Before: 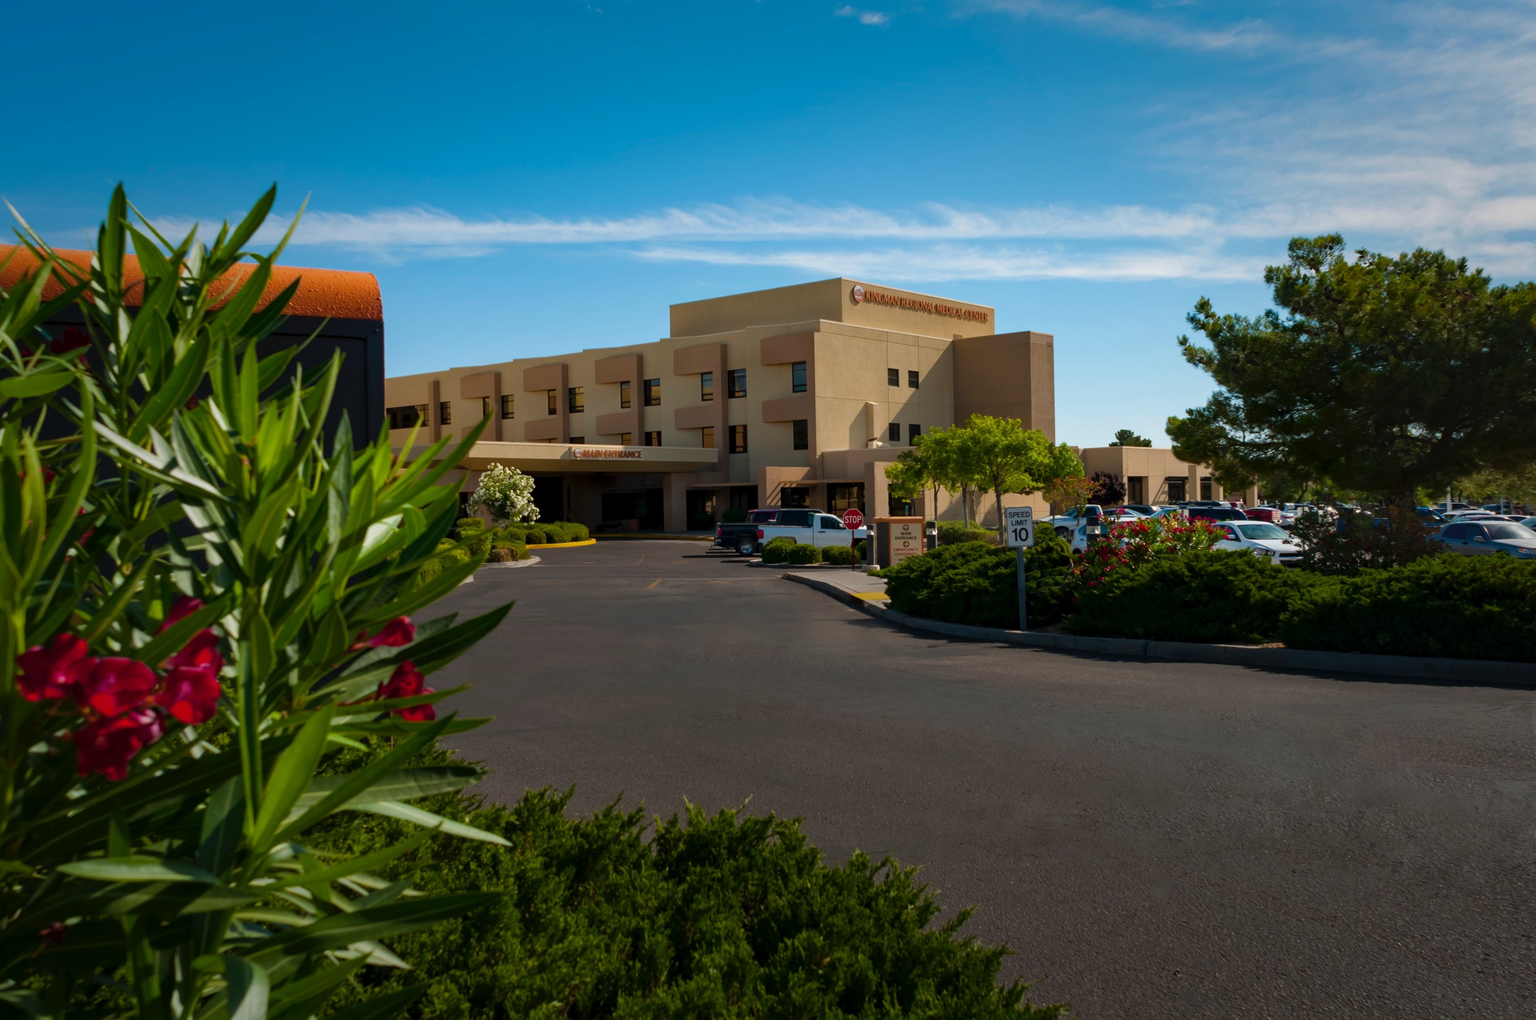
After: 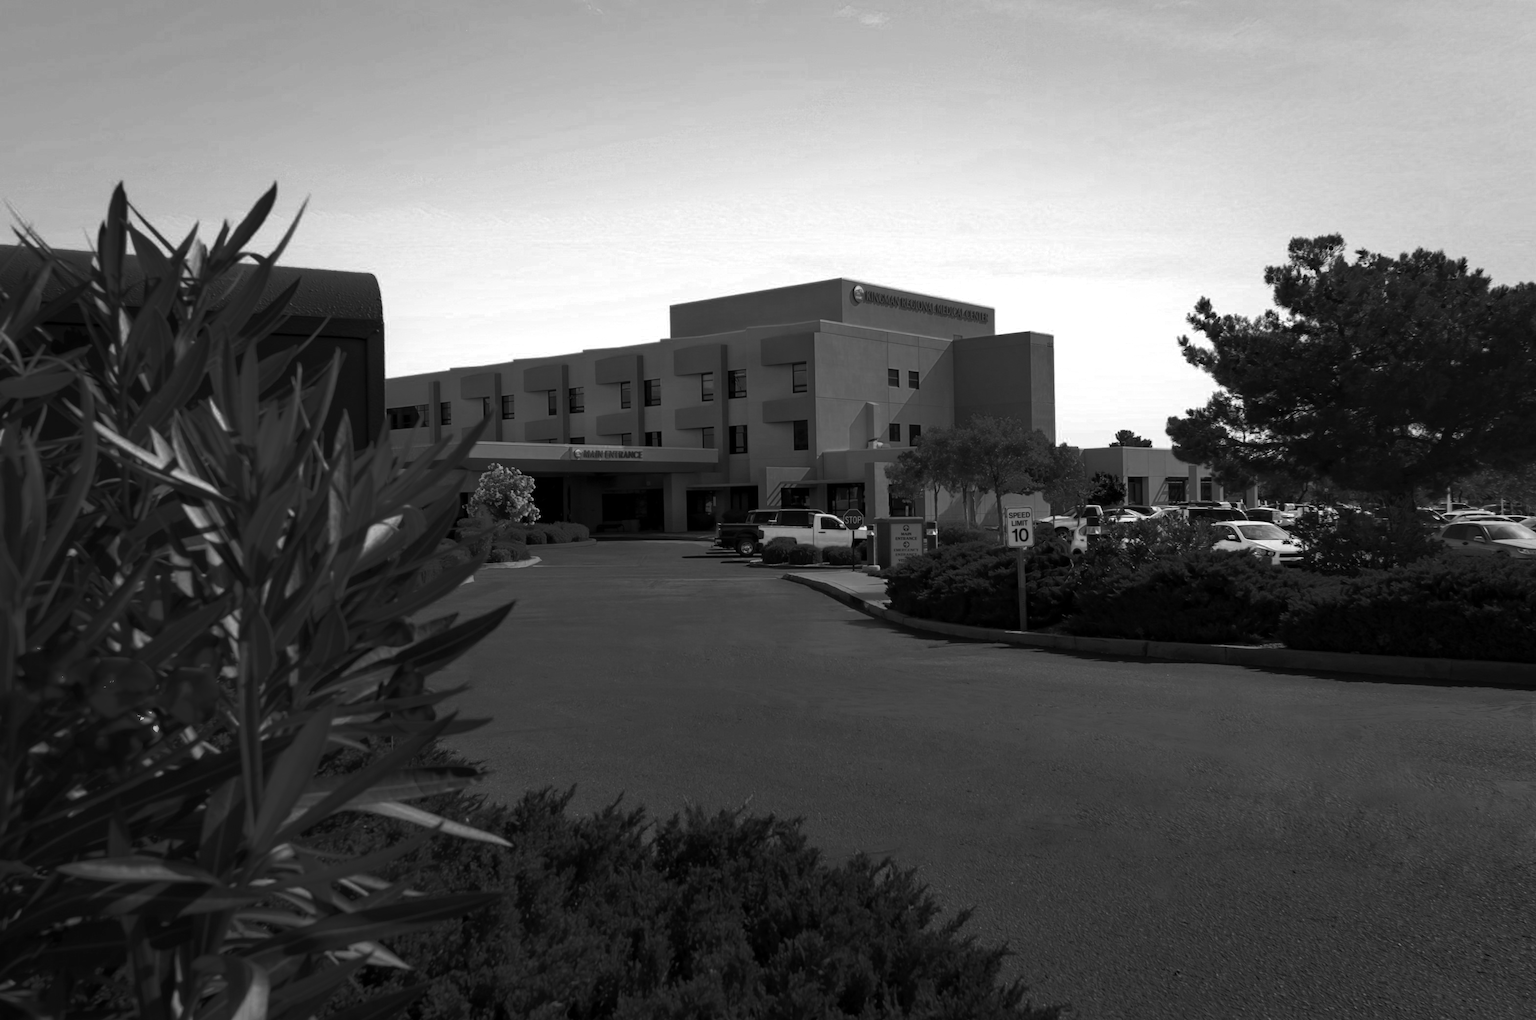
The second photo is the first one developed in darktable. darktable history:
tone equalizer: mask exposure compensation -0.488 EV
color zones: curves: ch0 [(0.287, 0.048) (0.493, 0.484) (0.737, 0.816)]; ch1 [(0, 0) (0.143, 0) (0.286, 0) (0.429, 0) (0.571, 0) (0.714, 0) (0.857, 0)]
